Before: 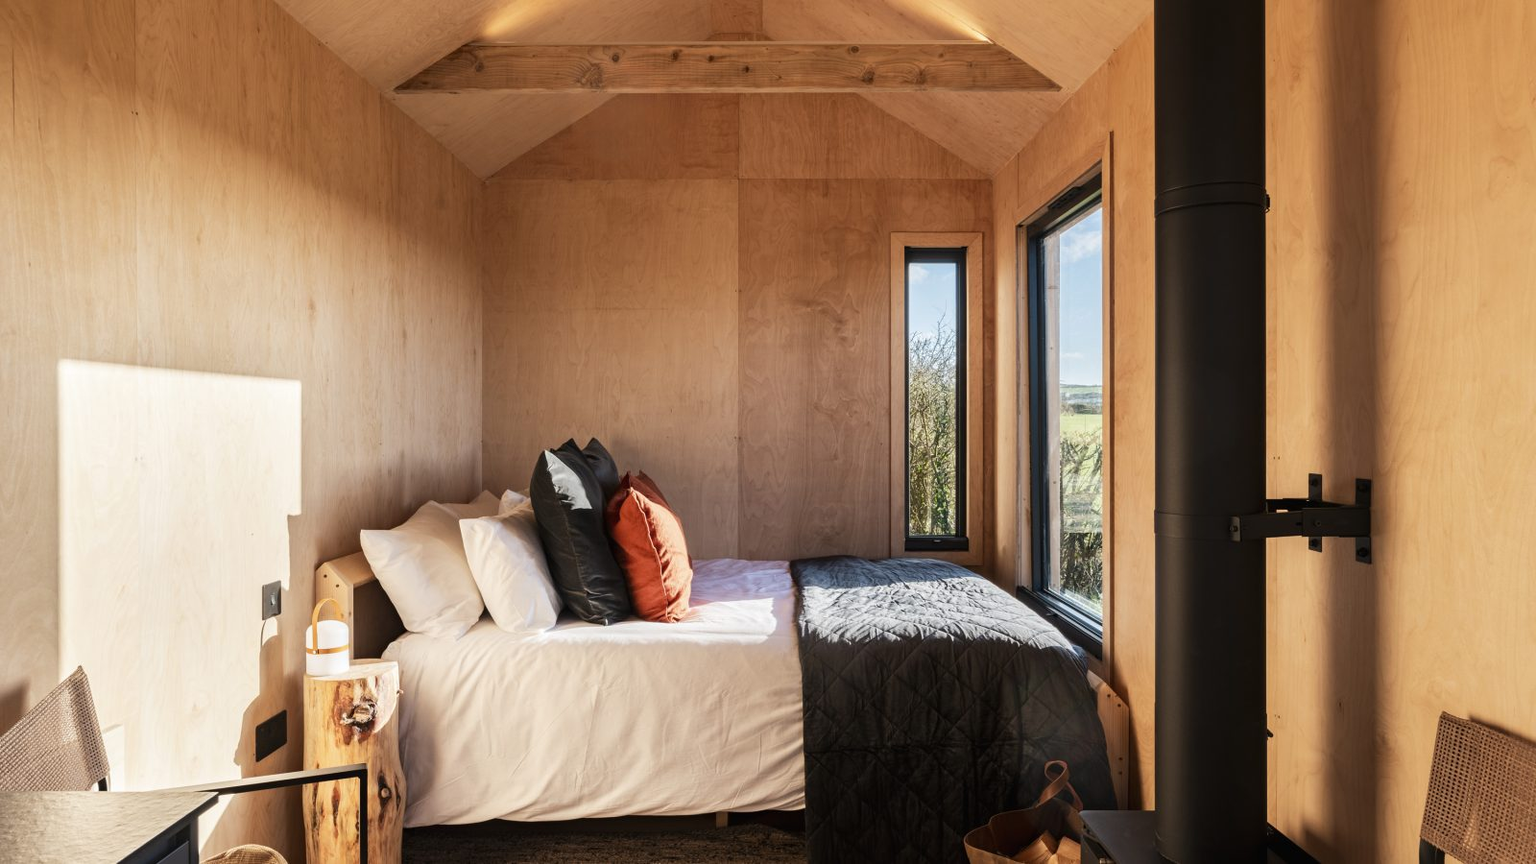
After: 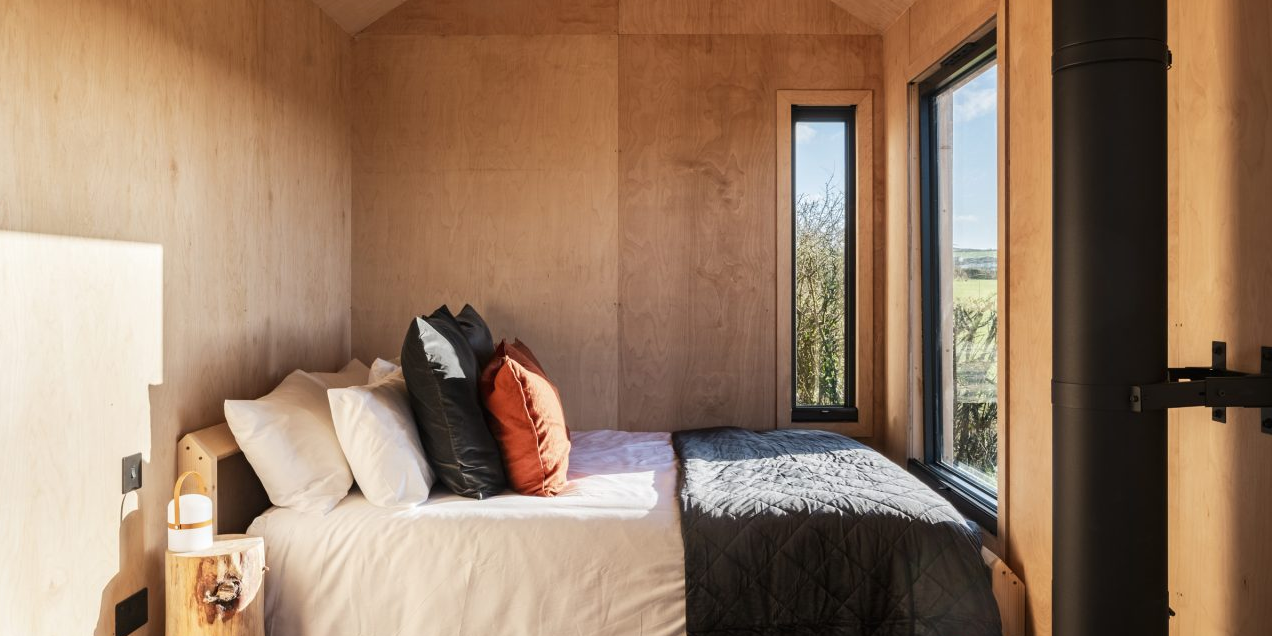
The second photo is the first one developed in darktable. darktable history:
crop: left 9.469%, top 16.919%, right 10.988%, bottom 12.323%
